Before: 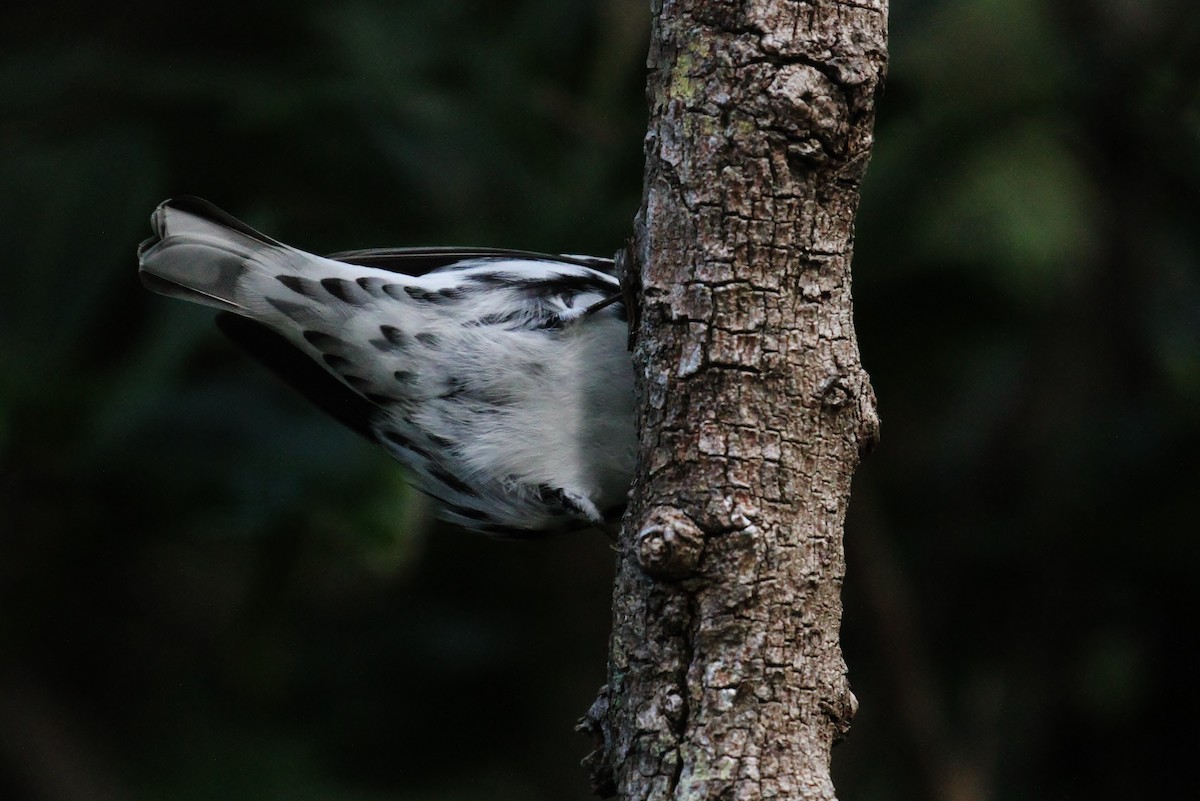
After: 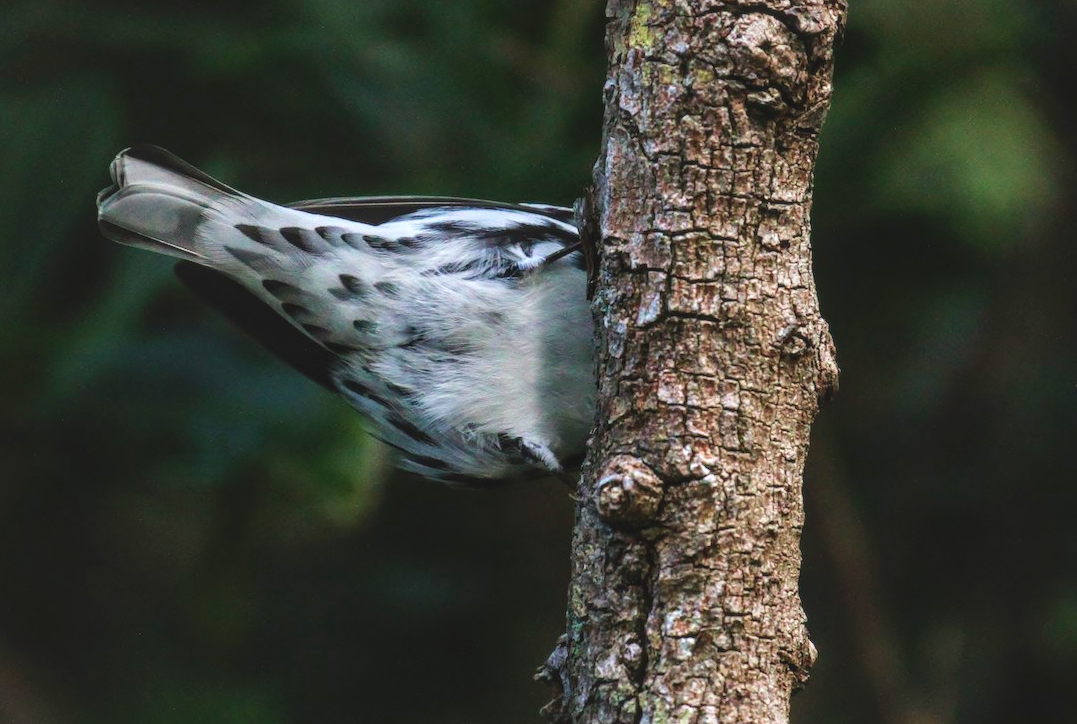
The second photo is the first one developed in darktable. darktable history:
velvia: on, module defaults
exposure: black level correction 0, exposure 0.6 EV, compensate highlight preservation false
crop: left 3.418%, top 6.388%, right 6.791%, bottom 3.214%
contrast brightness saturation: contrast -0.192, saturation 0.185
local contrast: detail 138%
